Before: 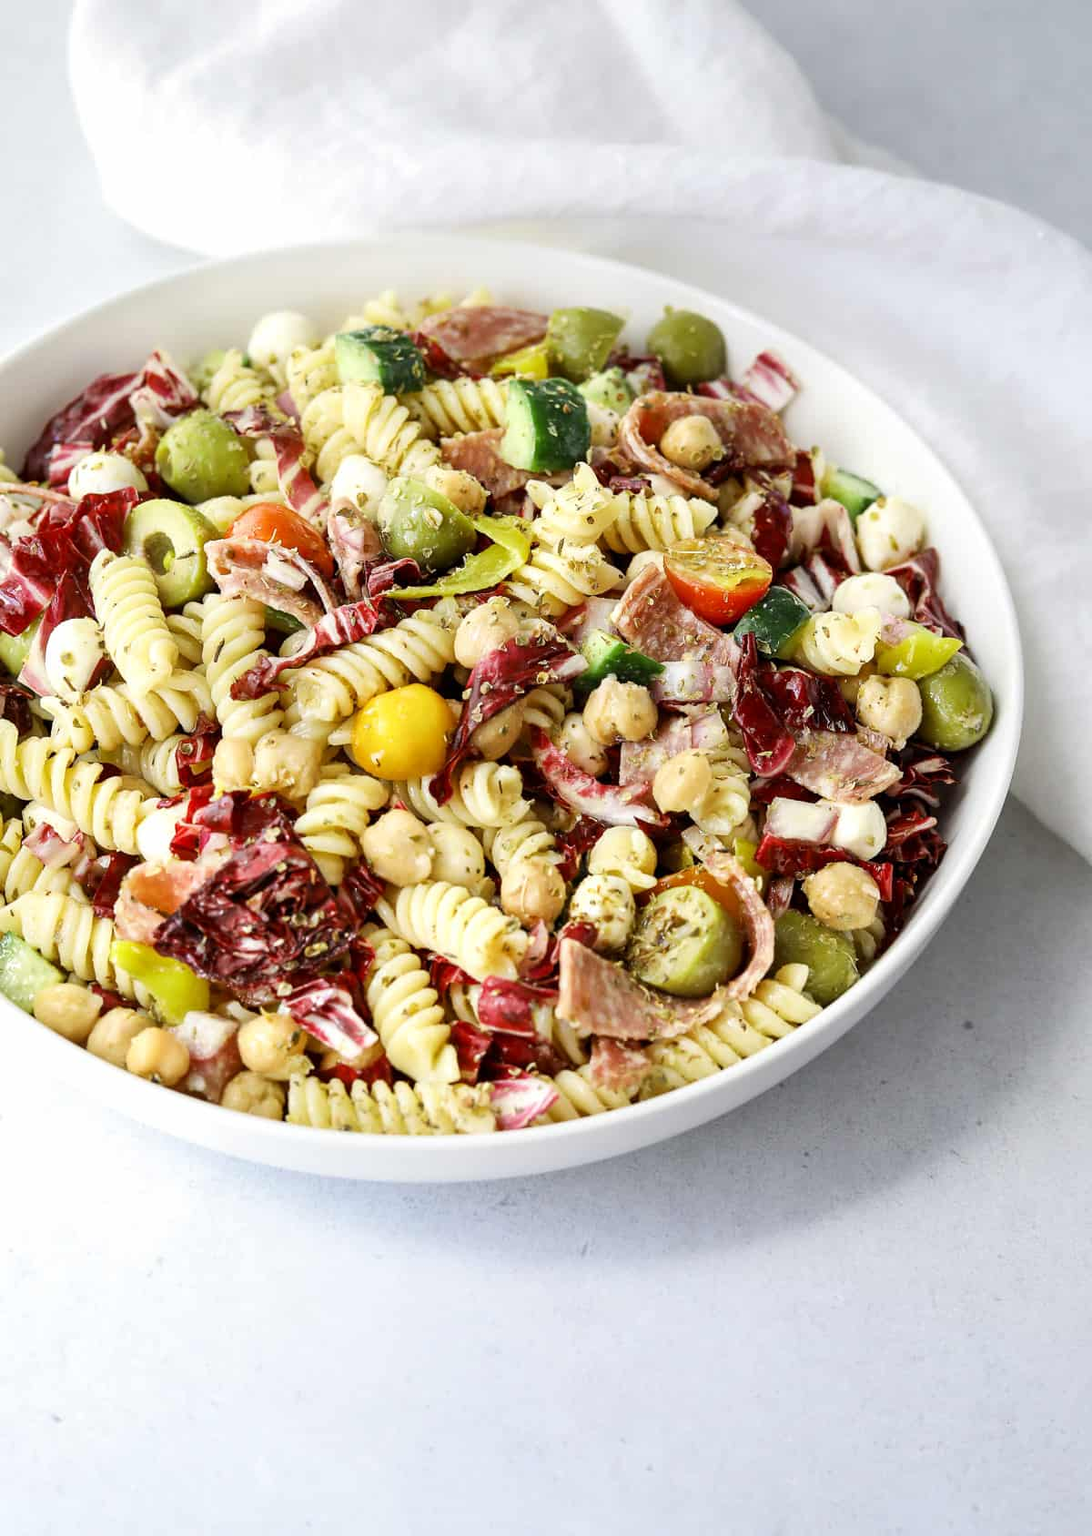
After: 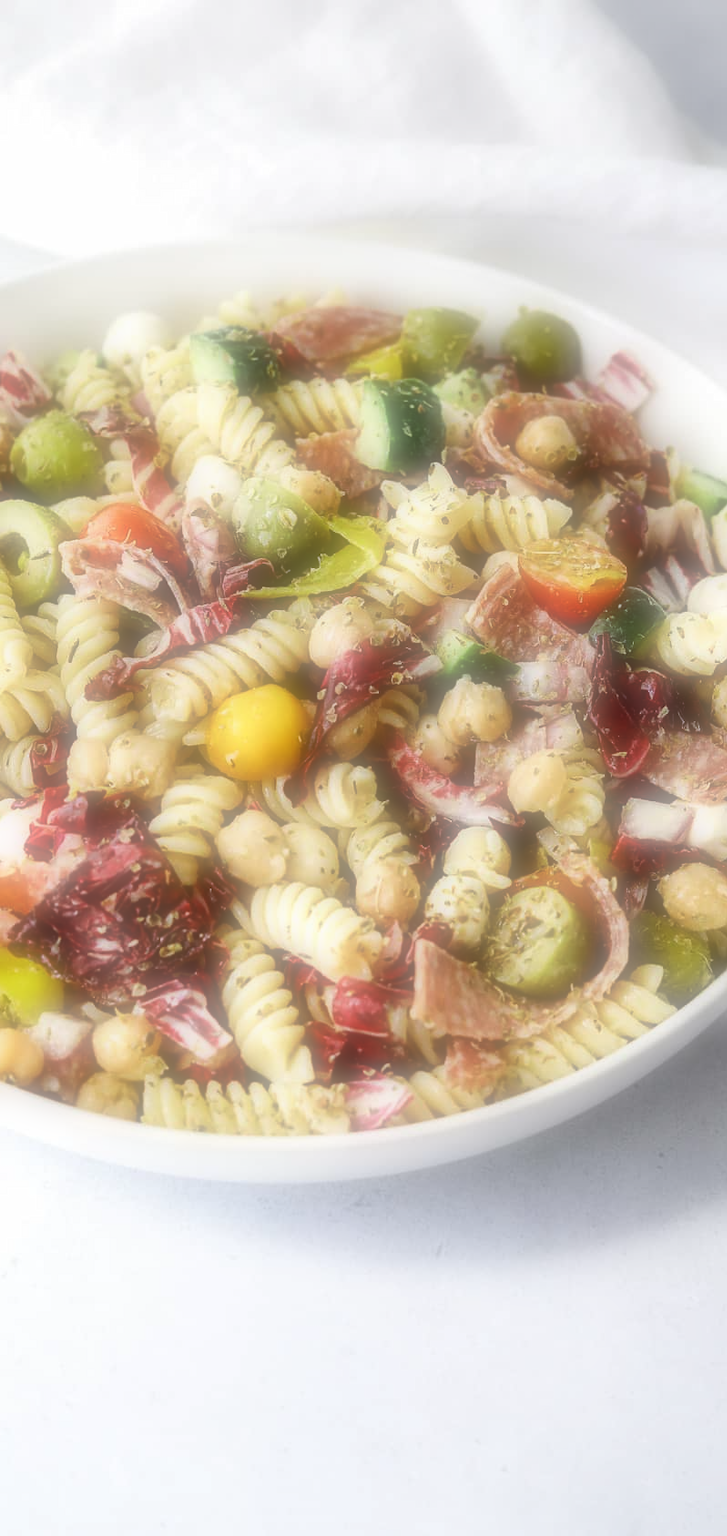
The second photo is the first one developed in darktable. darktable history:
crop and rotate: left 13.342%, right 19.991%
soften: on, module defaults
